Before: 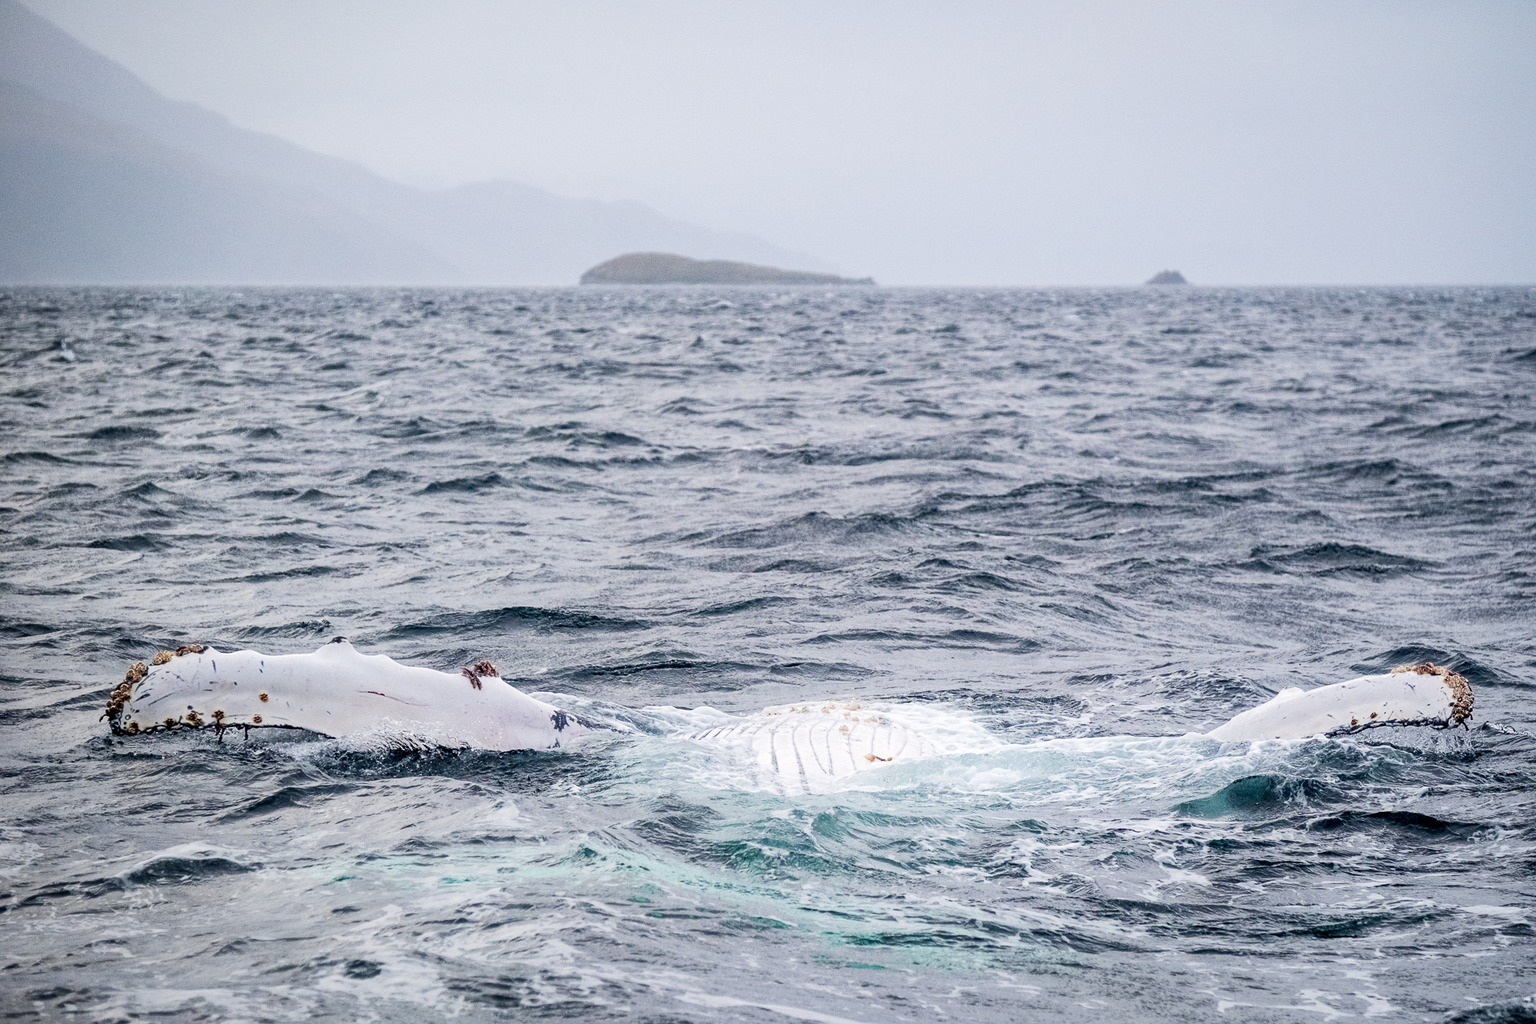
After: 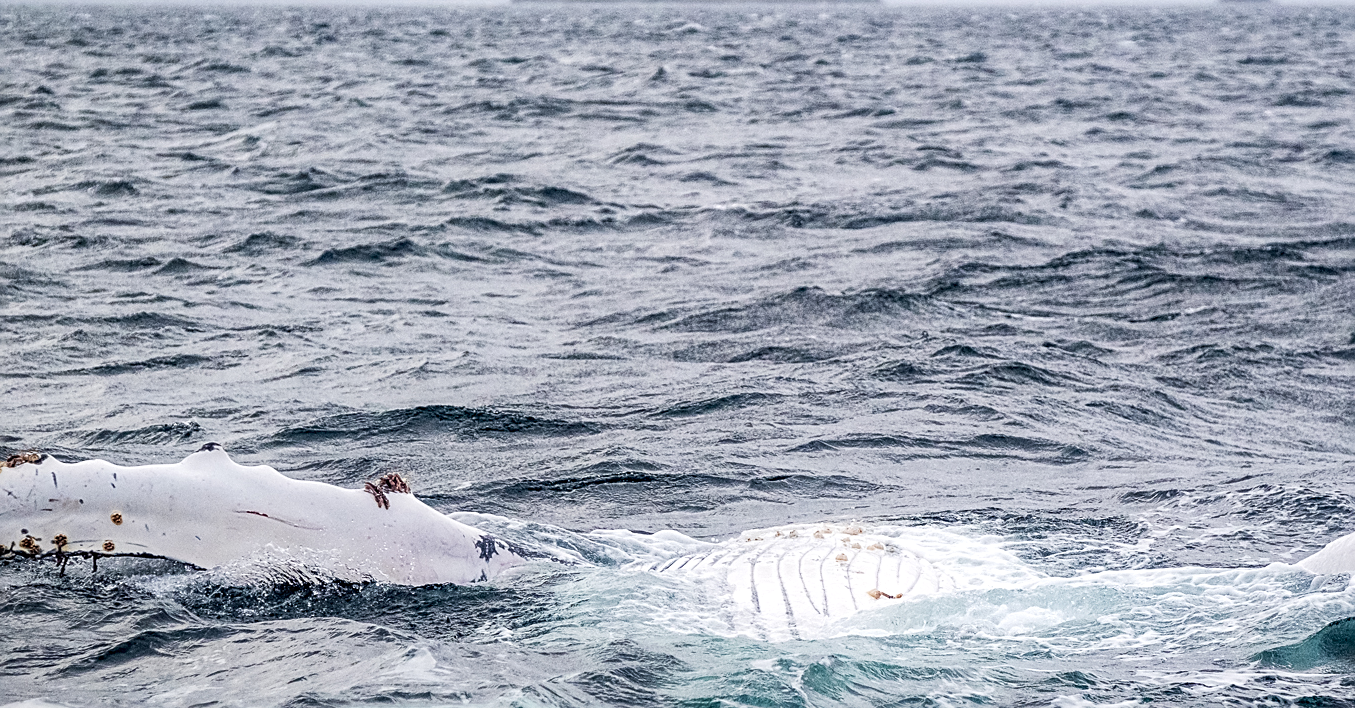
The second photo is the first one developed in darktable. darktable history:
crop: left 11.123%, top 27.61%, right 18.3%, bottom 17.034%
local contrast: on, module defaults
sharpen: on, module defaults
